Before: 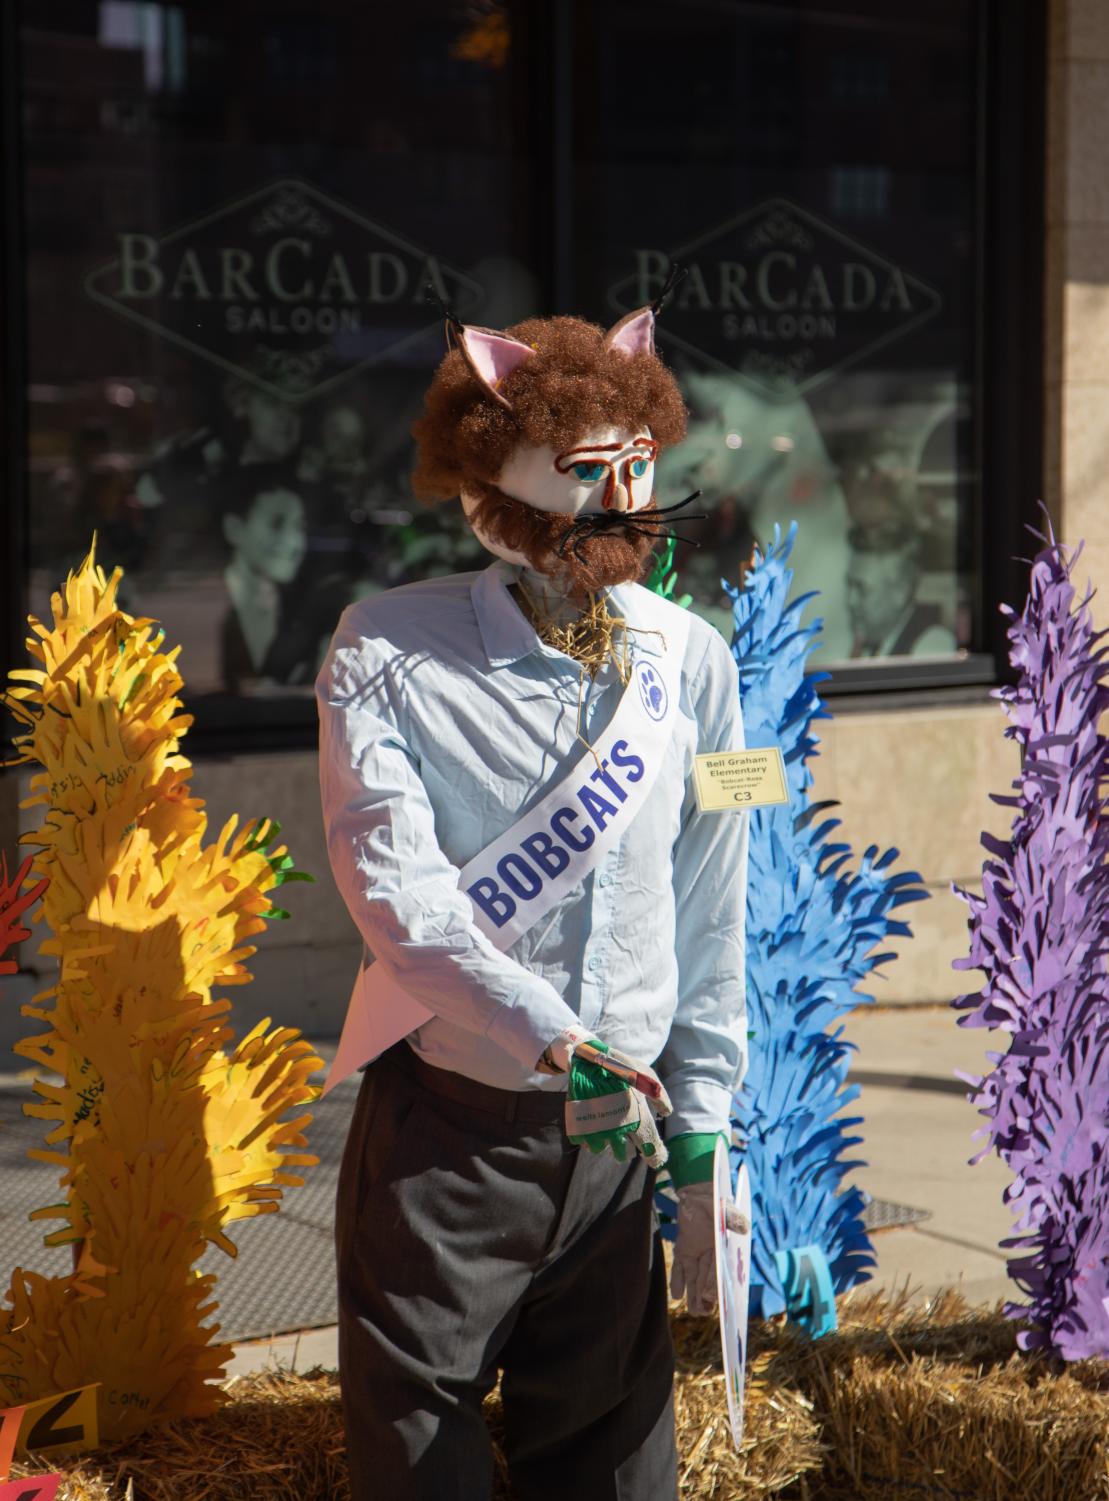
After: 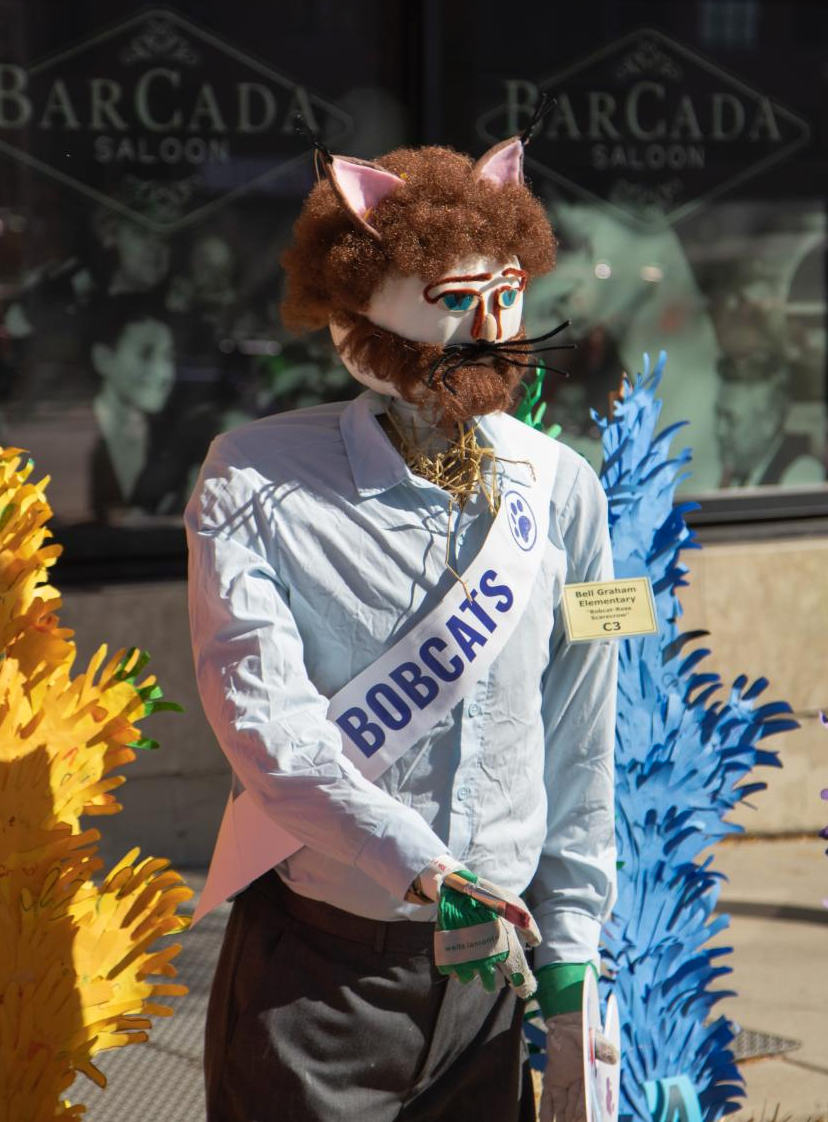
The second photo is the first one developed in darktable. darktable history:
crop and rotate: left 11.831%, top 11.346%, right 13.429%, bottom 13.899%
tone equalizer: on, module defaults
shadows and highlights: shadows 30.63, highlights -63.22, shadows color adjustment 98%, highlights color adjustment 58.61%, soften with gaussian
